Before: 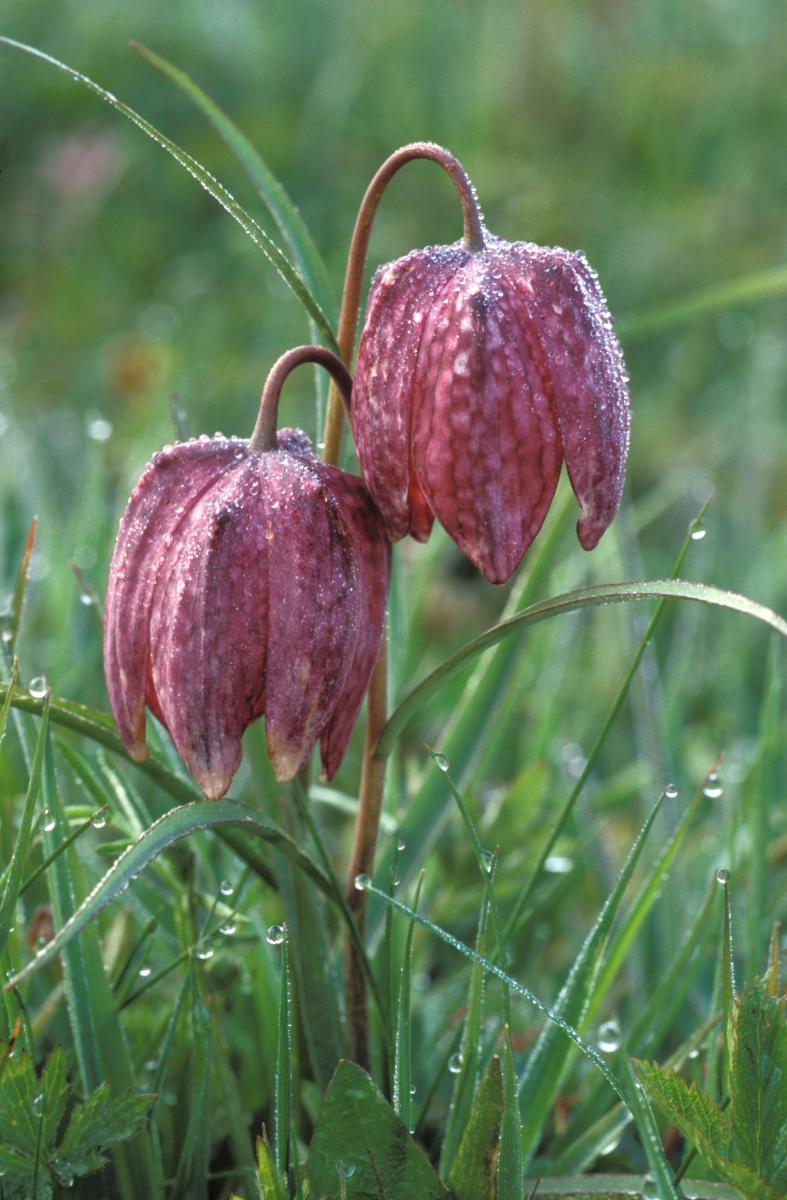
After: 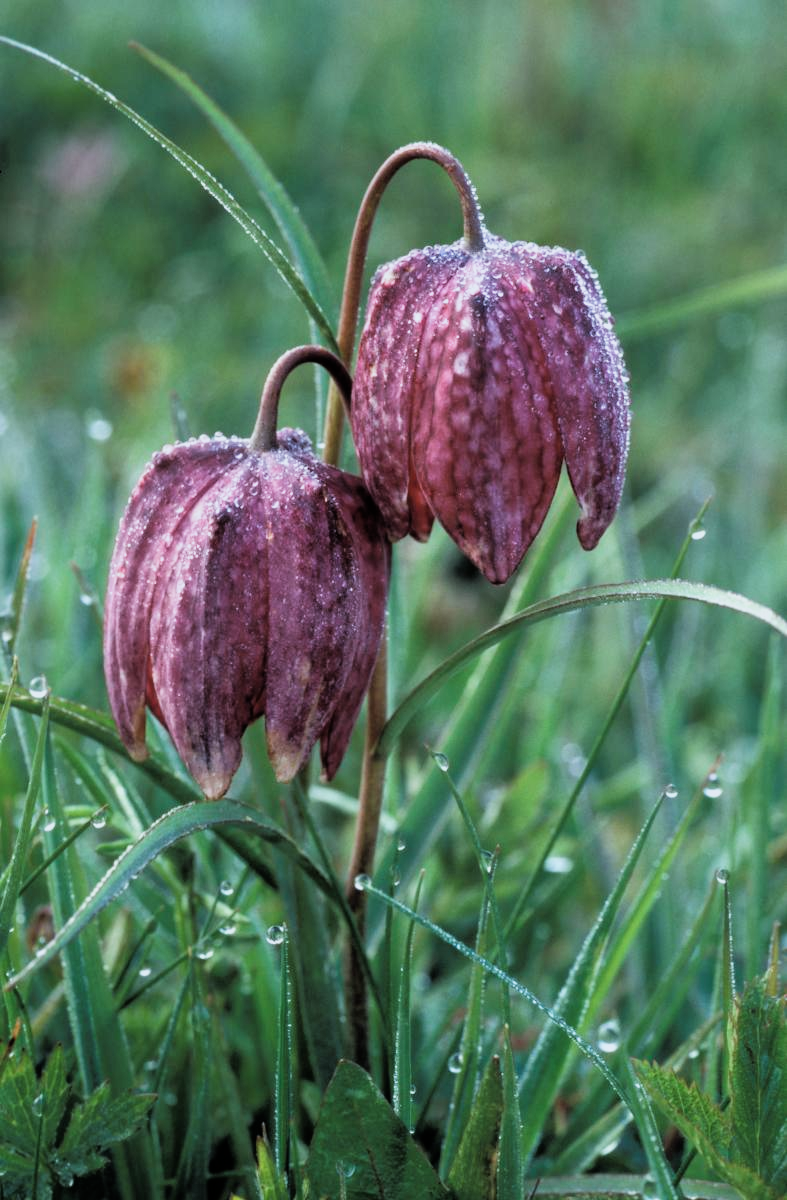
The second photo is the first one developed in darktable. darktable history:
filmic rgb: black relative exposure -5 EV, white relative exposure 3.5 EV, hardness 3.19, contrast 1.3, highlights saturation mix -50%
color calibration: illuminant custom, x 0.368, y 0.373, temperature 4330.32 K
